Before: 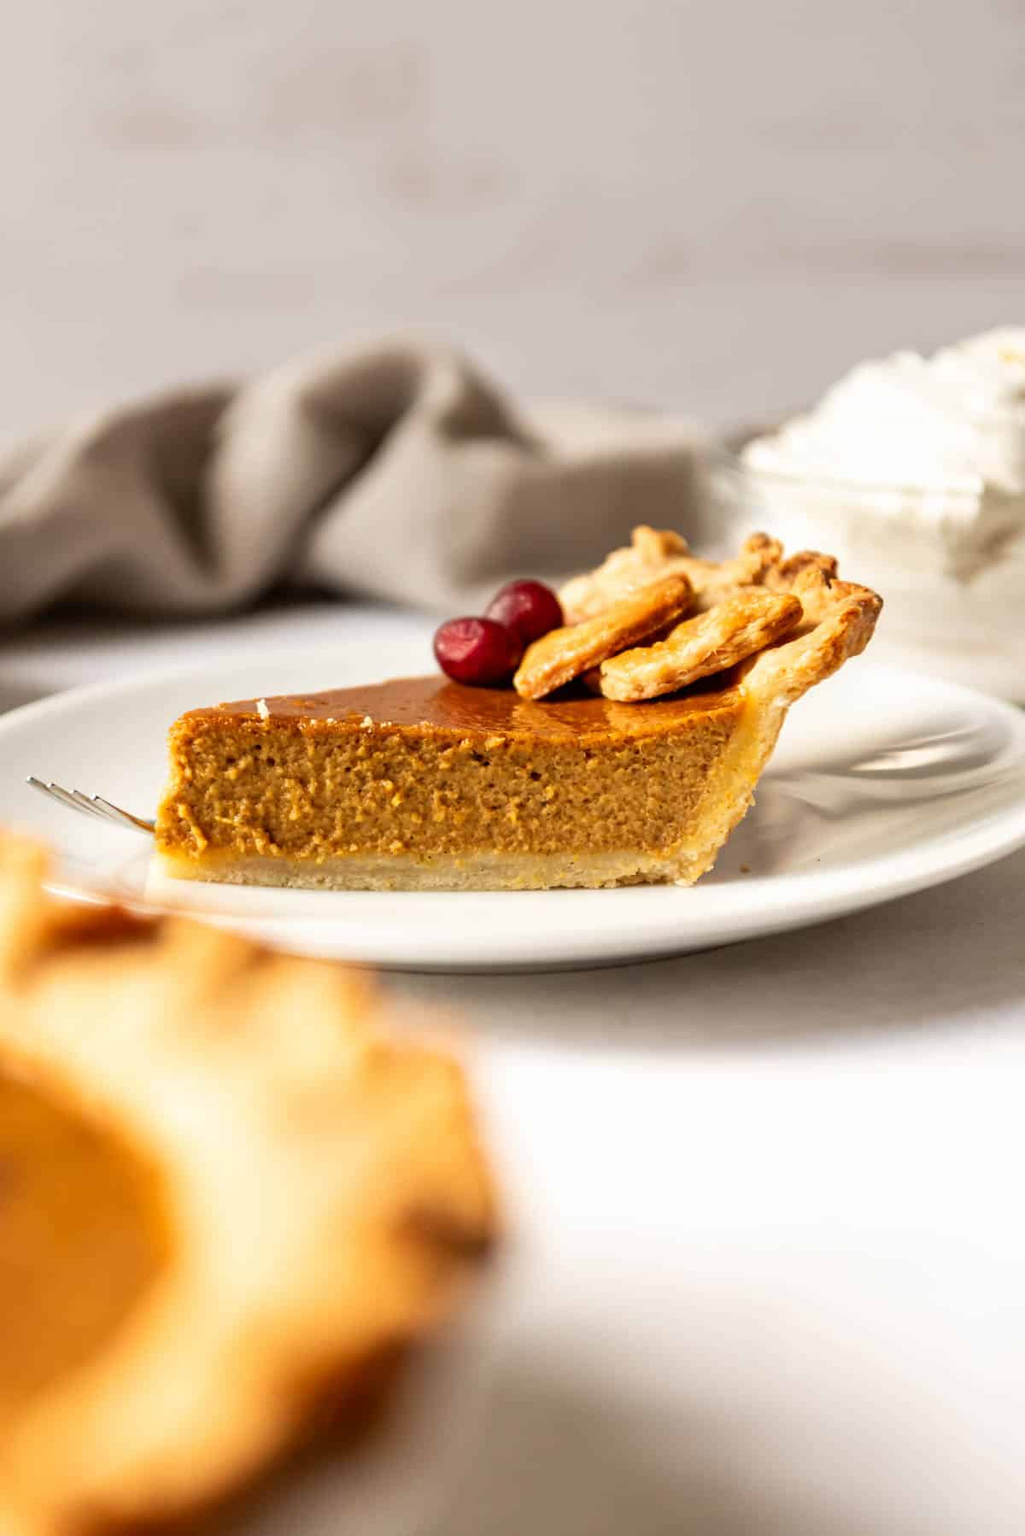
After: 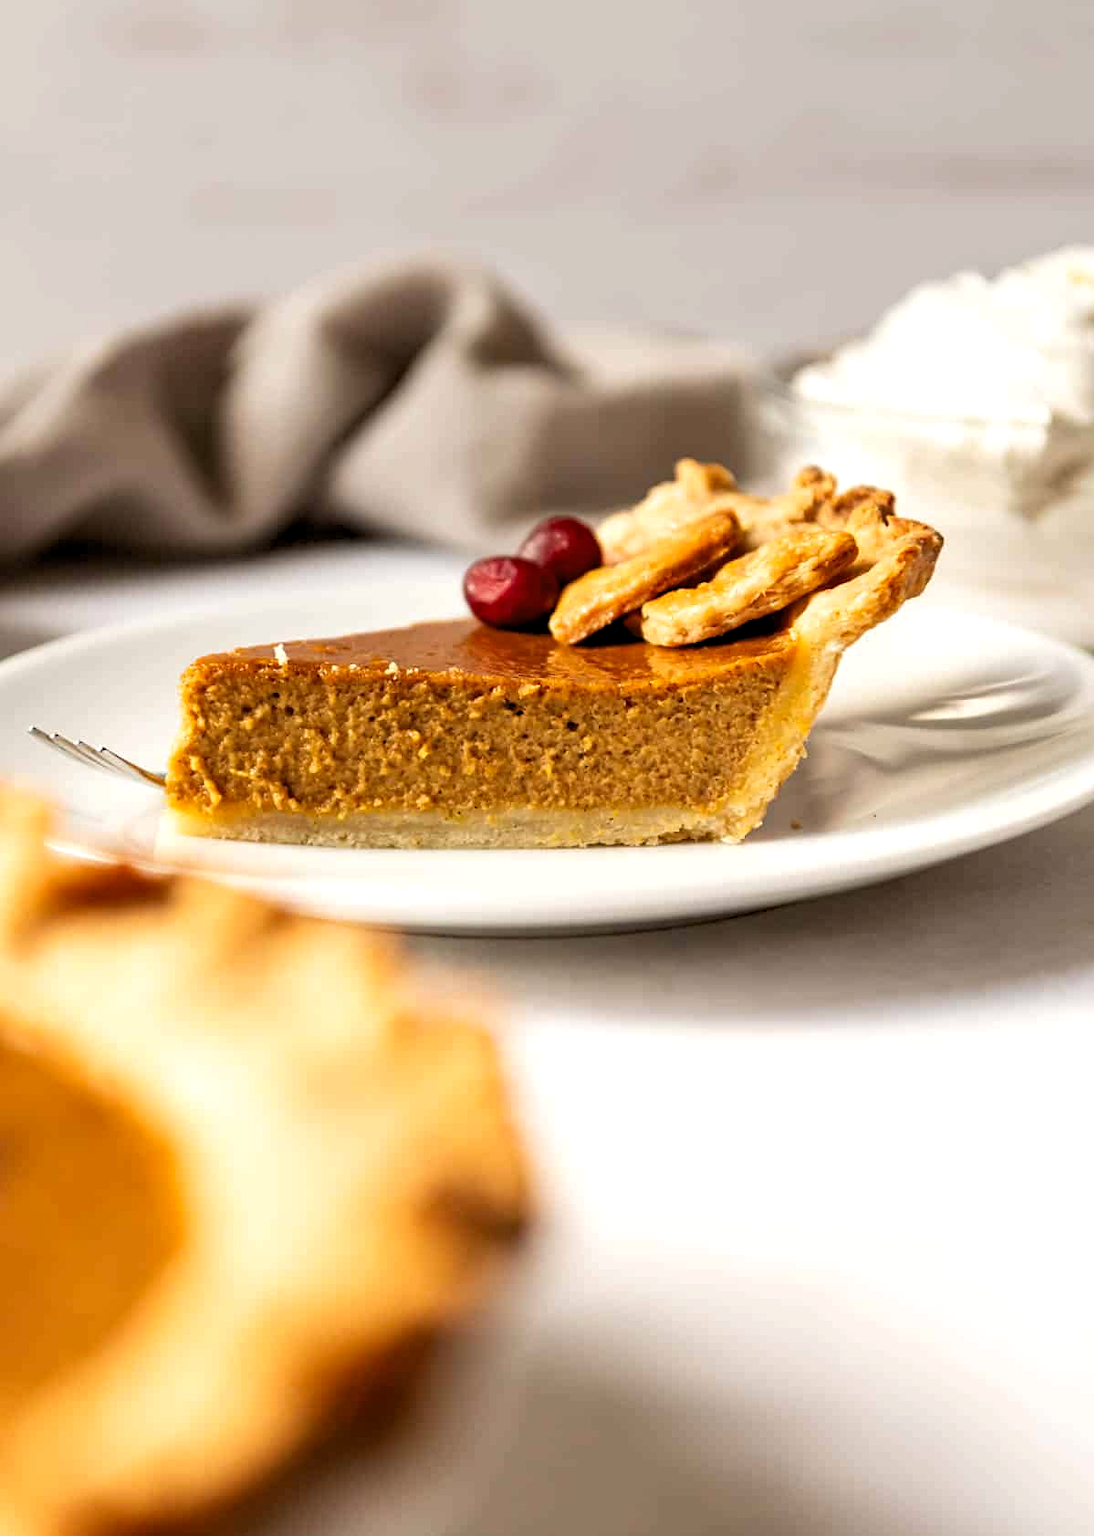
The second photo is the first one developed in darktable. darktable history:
crop and rotate: top 6.37%
haze removal: compatibility mode true, adaptive false
sharpen: amount 0.212
levels: white 99.91%, levels [0.031, 0.5, 0.969]
